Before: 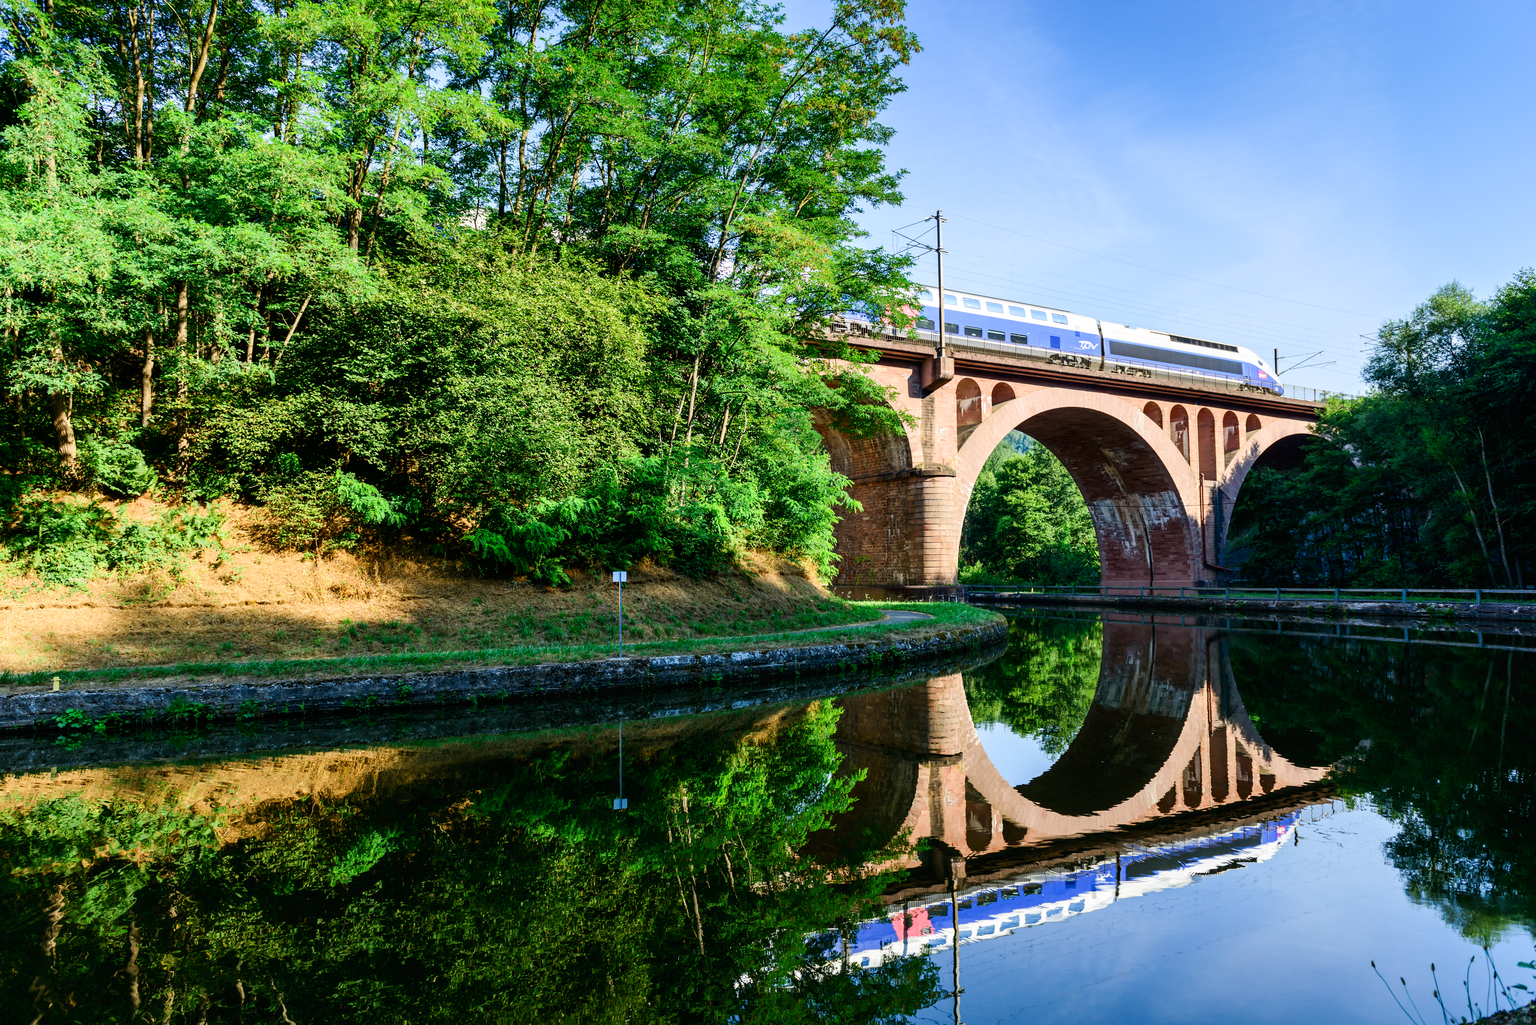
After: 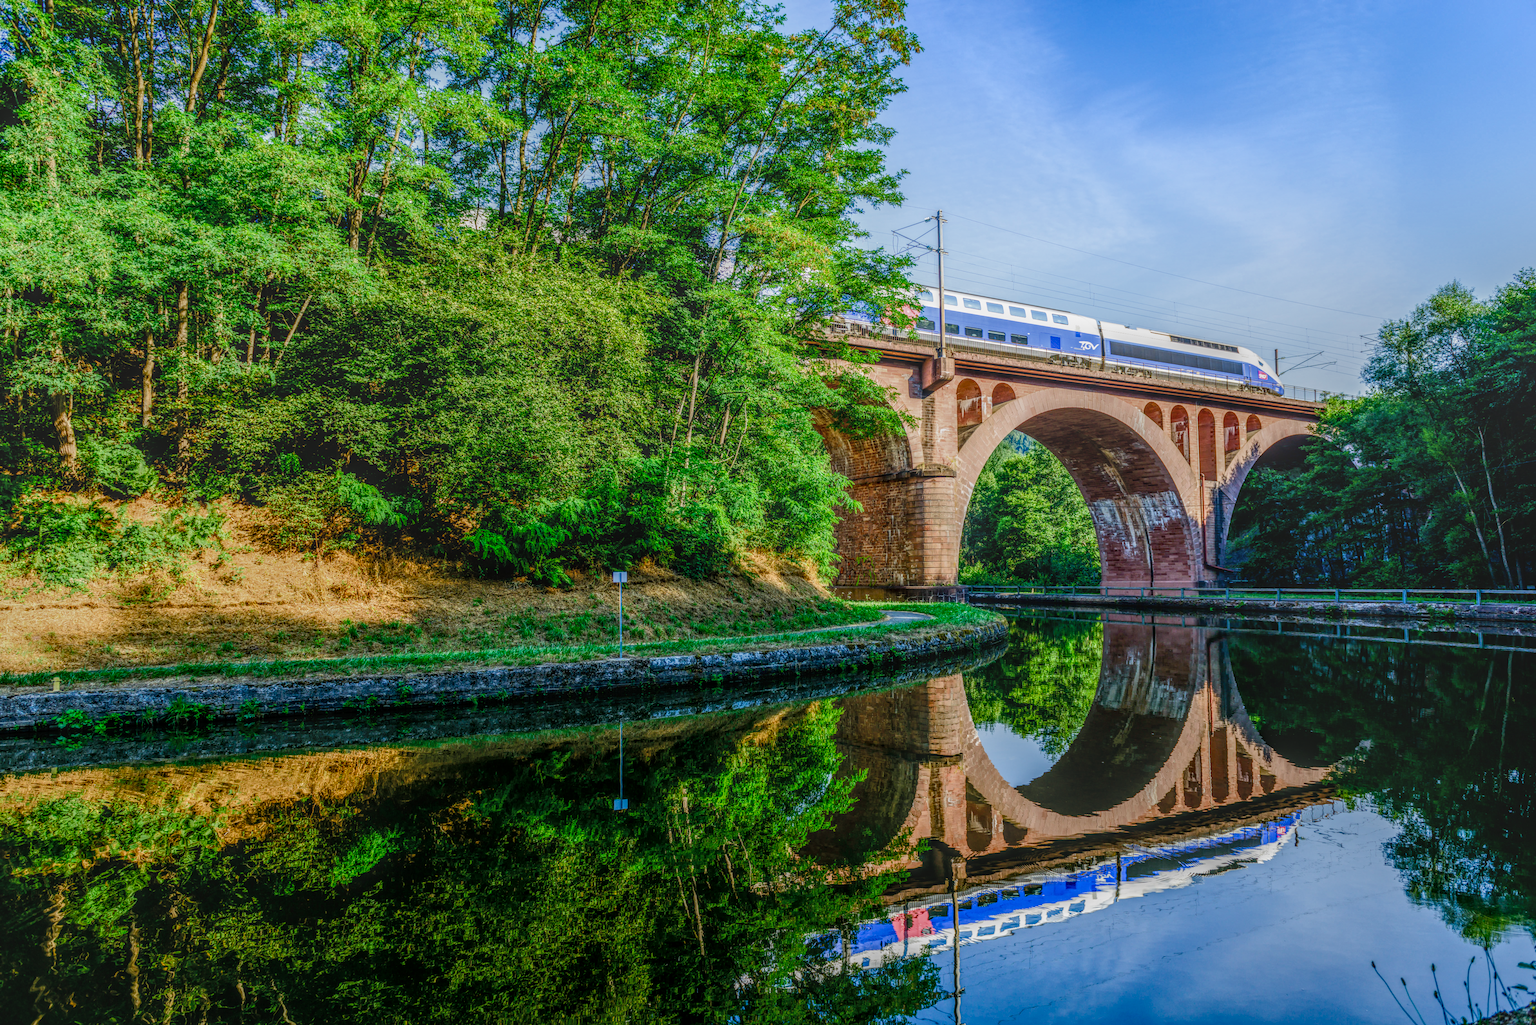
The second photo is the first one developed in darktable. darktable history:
color balance rgb: perceptual saturation grading › global saturation 20%, perceptual saturation grading › highlights -25%, perceptual saturation grading › shadows 25%
local contrast: highlights 0%, shadows 0%, detail 200%, midtone range 0.25
